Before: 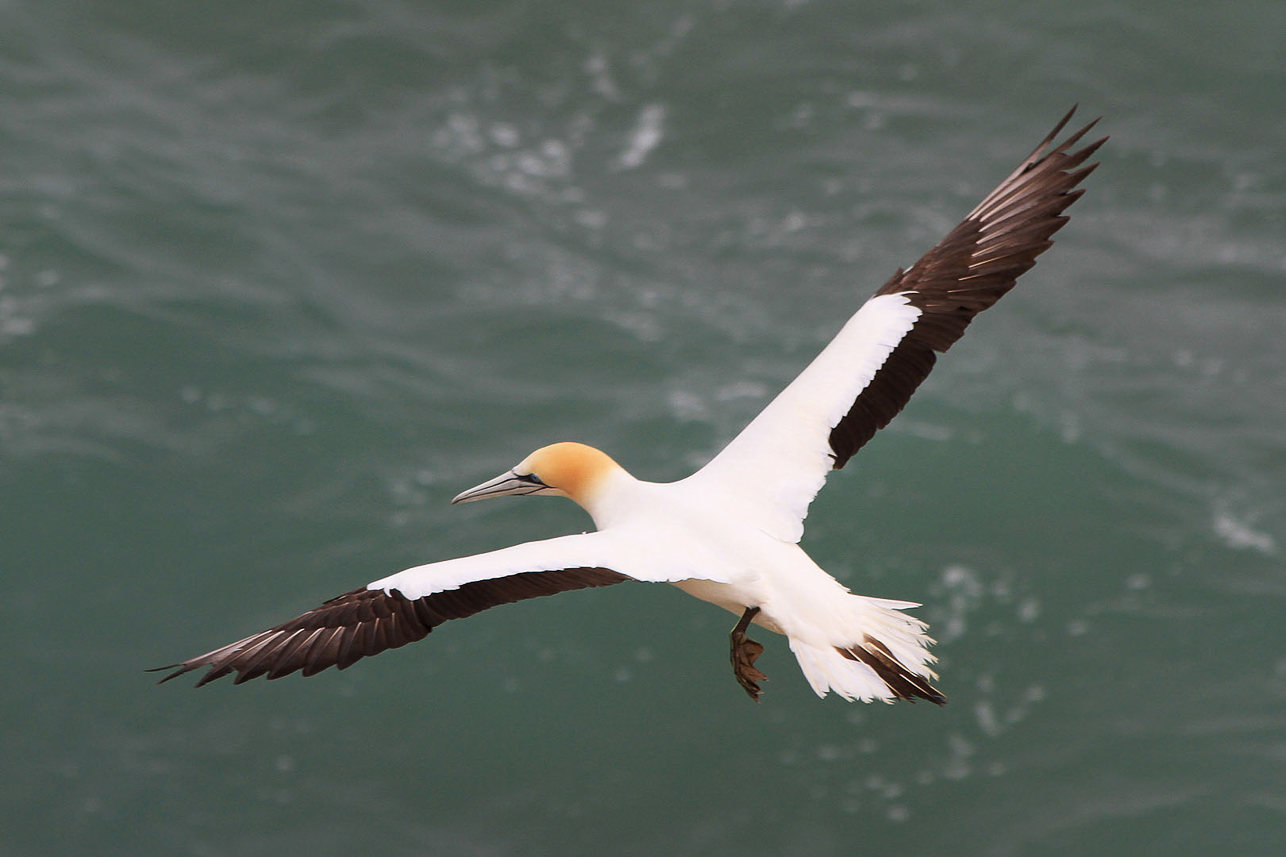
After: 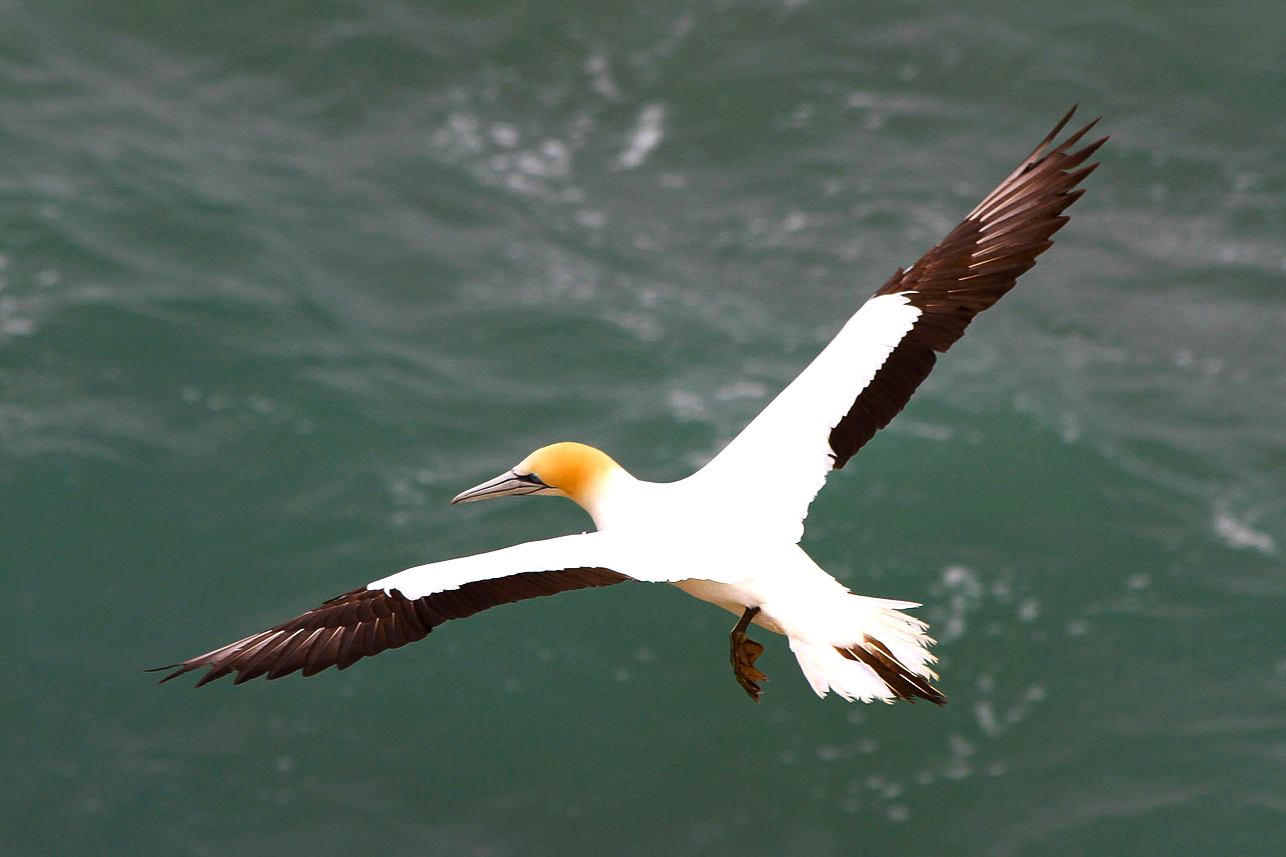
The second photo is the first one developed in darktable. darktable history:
color balance rgb: perceptual saturation grading › global saturation 20%, perceptual saturation grading › highlights -14.374%, perceptual saturation grading › shadows 50.17%, perceptual brilliance grading › highlights 13.416%, perceptual brilliance grading › mid-tones 8.436%, perceptual brilliance grading › shadows -17.662%, global vibrance 20%
